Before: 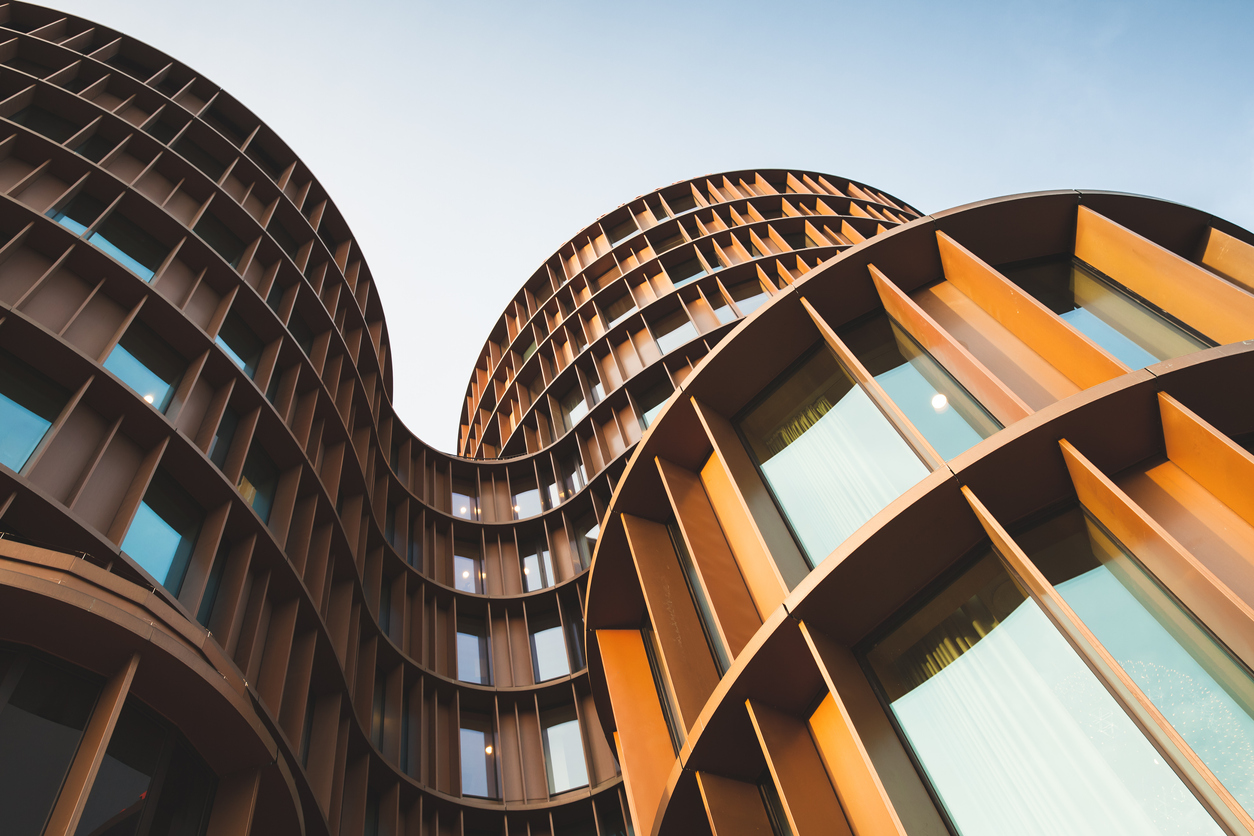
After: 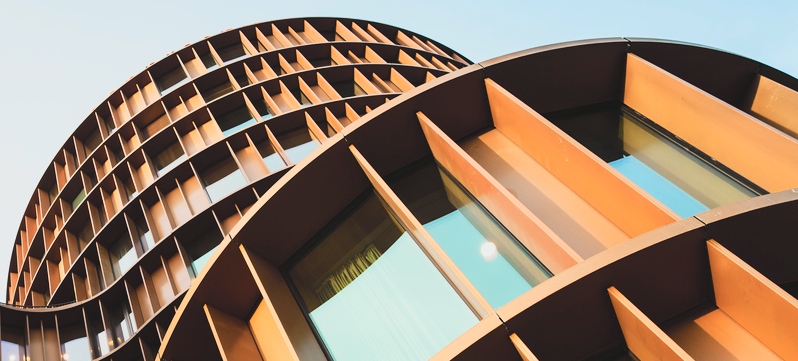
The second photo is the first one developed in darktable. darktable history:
tone curve: curves: ch0 [(0, 0.029) (0.099, 0.082) (0.264, 0.253) (0.447, 0.481) (0.678, 0.721) (0.828, 0.857) (0.992, 0.94)]; ch1 [(0, 0) (0.311, 0.266) (0.411, 0.374) (0.481, 0.458) (0.501, 0.499) (0.514, 0.512) (0.575, 0.577) (0.643, 0.648) (0.682, 0.674) (0.802, 0.812) (1, 1)]; ch2 [(0, 0) (0.259, 0.207) (0.323, 0.311) (0.376, 0.353) (0.463, 0.456) (0.498, 0.498) (0.524, 0.512) (0.574, 0.582) (0.648, 0.653) (0.768, 0.728) (1, 1)], color space Lab, independent channels, preserve colors none
crop: left 36.005%, top 18.293%, right 0.31%, bottom 38.444%
